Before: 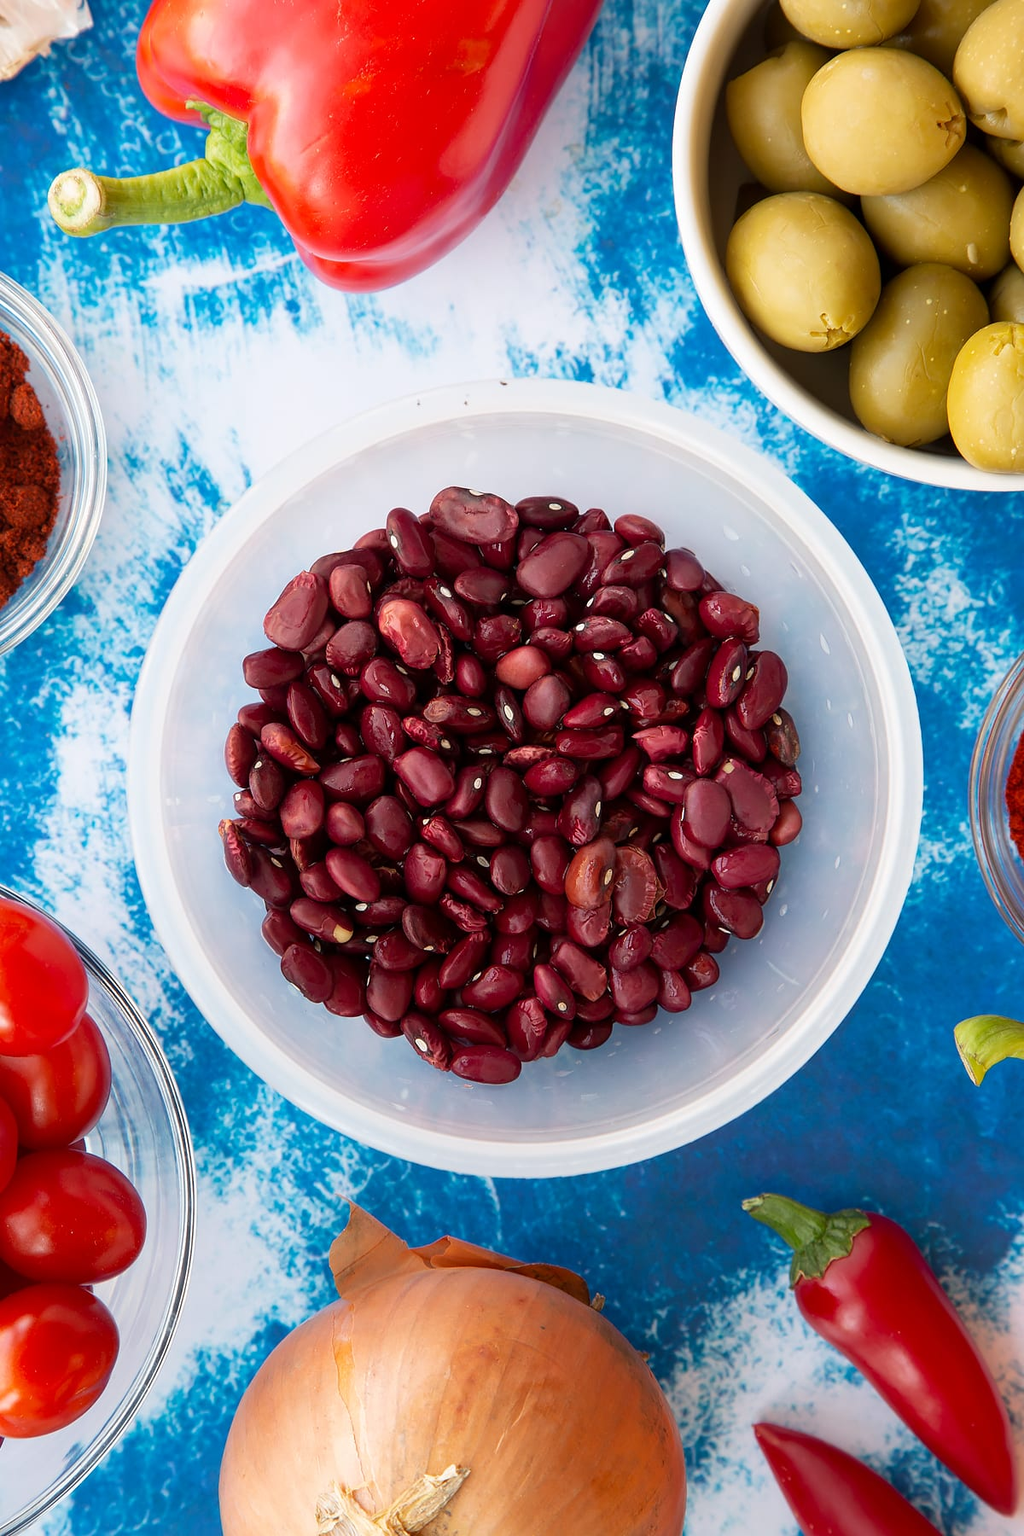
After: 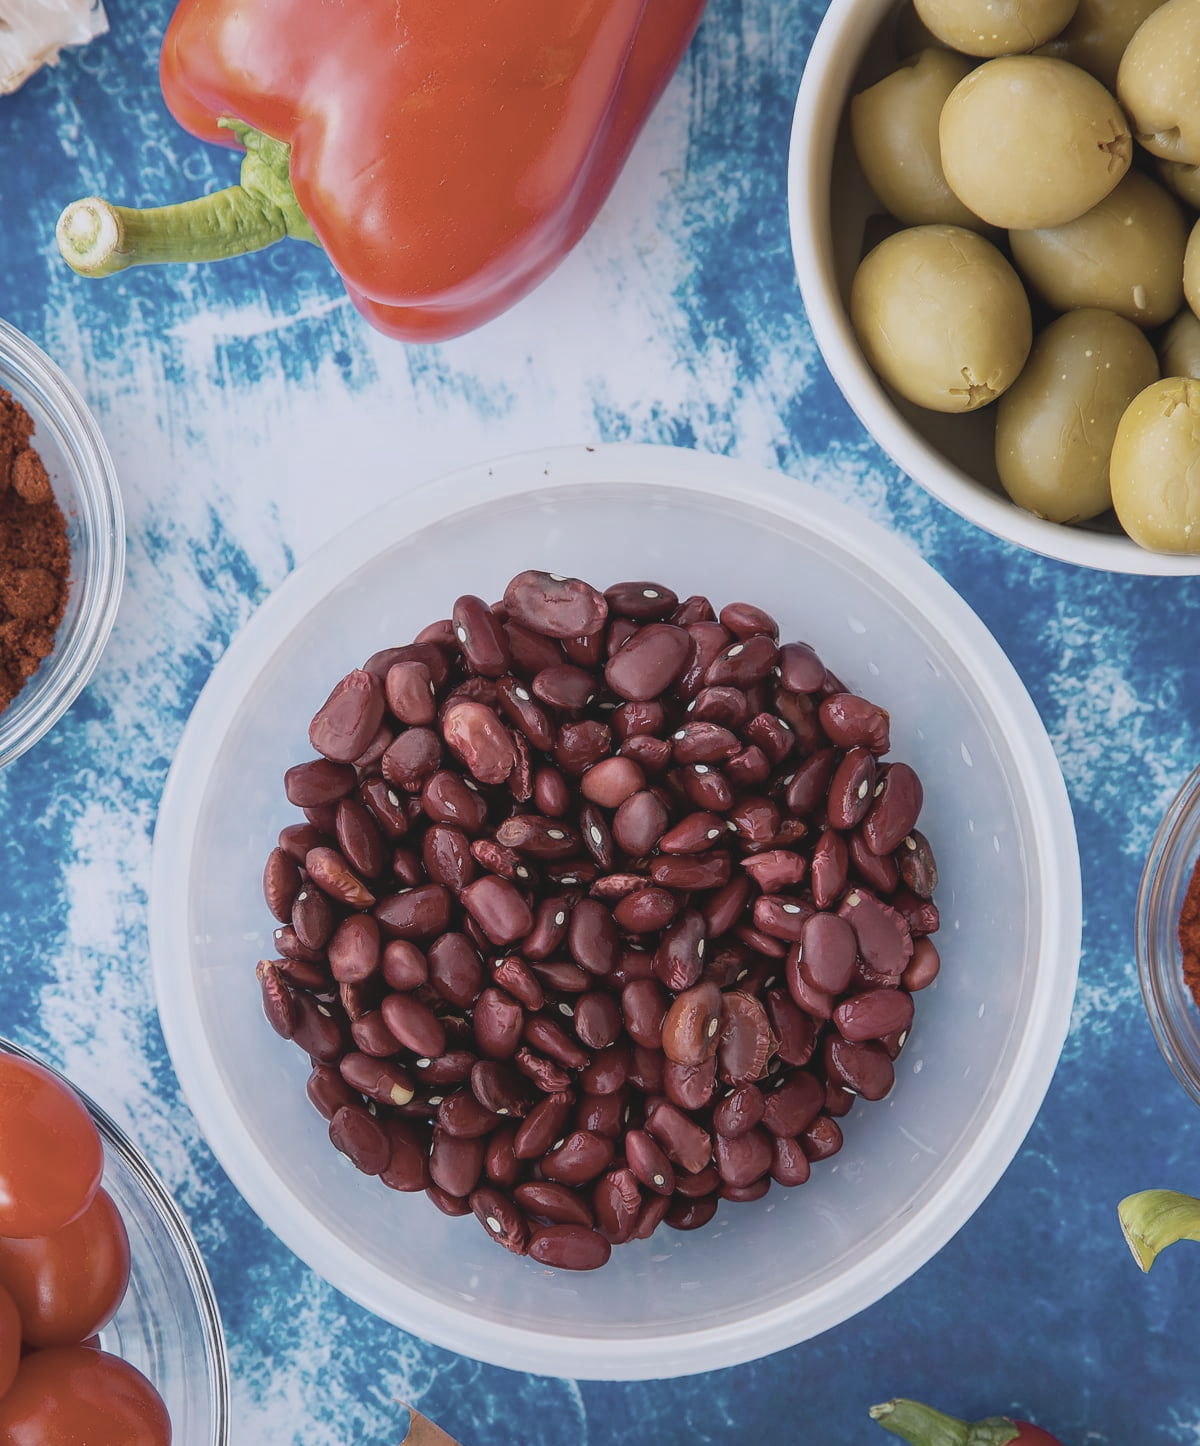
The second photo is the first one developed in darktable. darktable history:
exposure: exposure -0.069 EV, compensate highlight preservation false
color calibration: gray › normalize channels true, illuminant as shot in camera, x 0.358, y 0.373, temperature 4628.91 K, gamut compression 0.01
local contrast: detail 130%
contrast brightness saturation: contrast -0.259, saturation -0.444
crop: bottom 19.653%
color balance rgb: perceptual saturation grading › global saturation 11.897%
